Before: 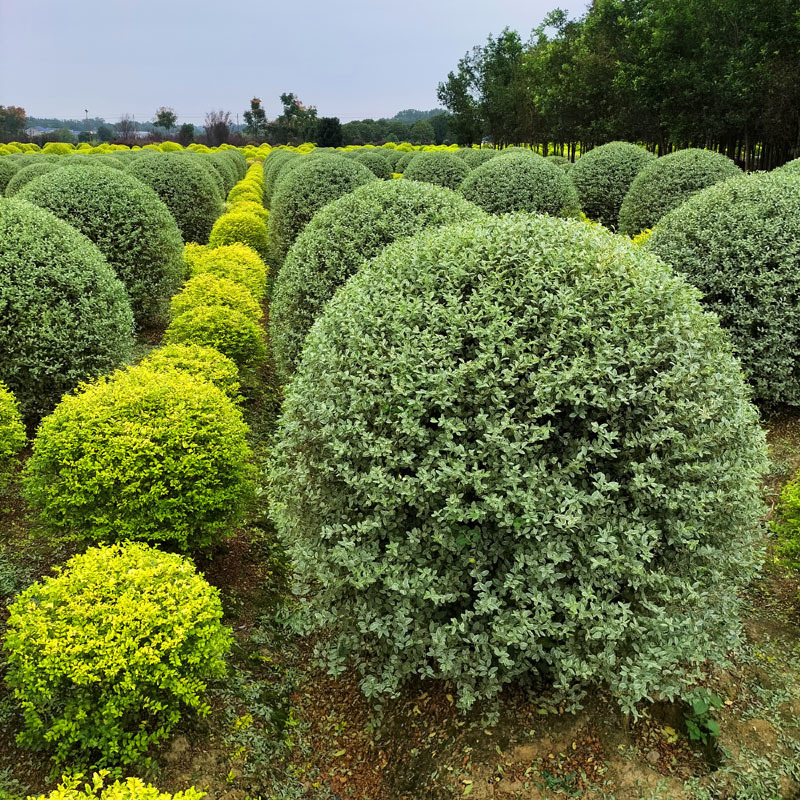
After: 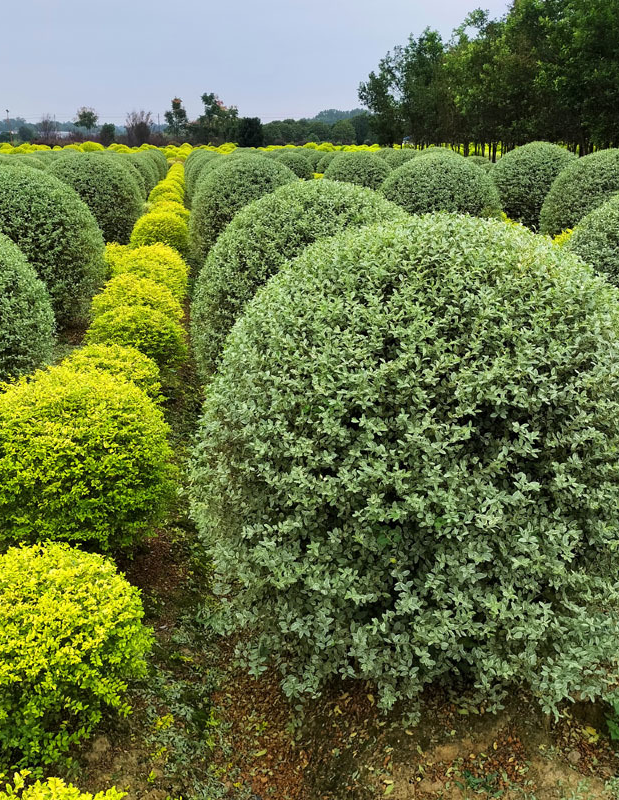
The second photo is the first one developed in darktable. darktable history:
crop: left 9.875%, right 12.633%
